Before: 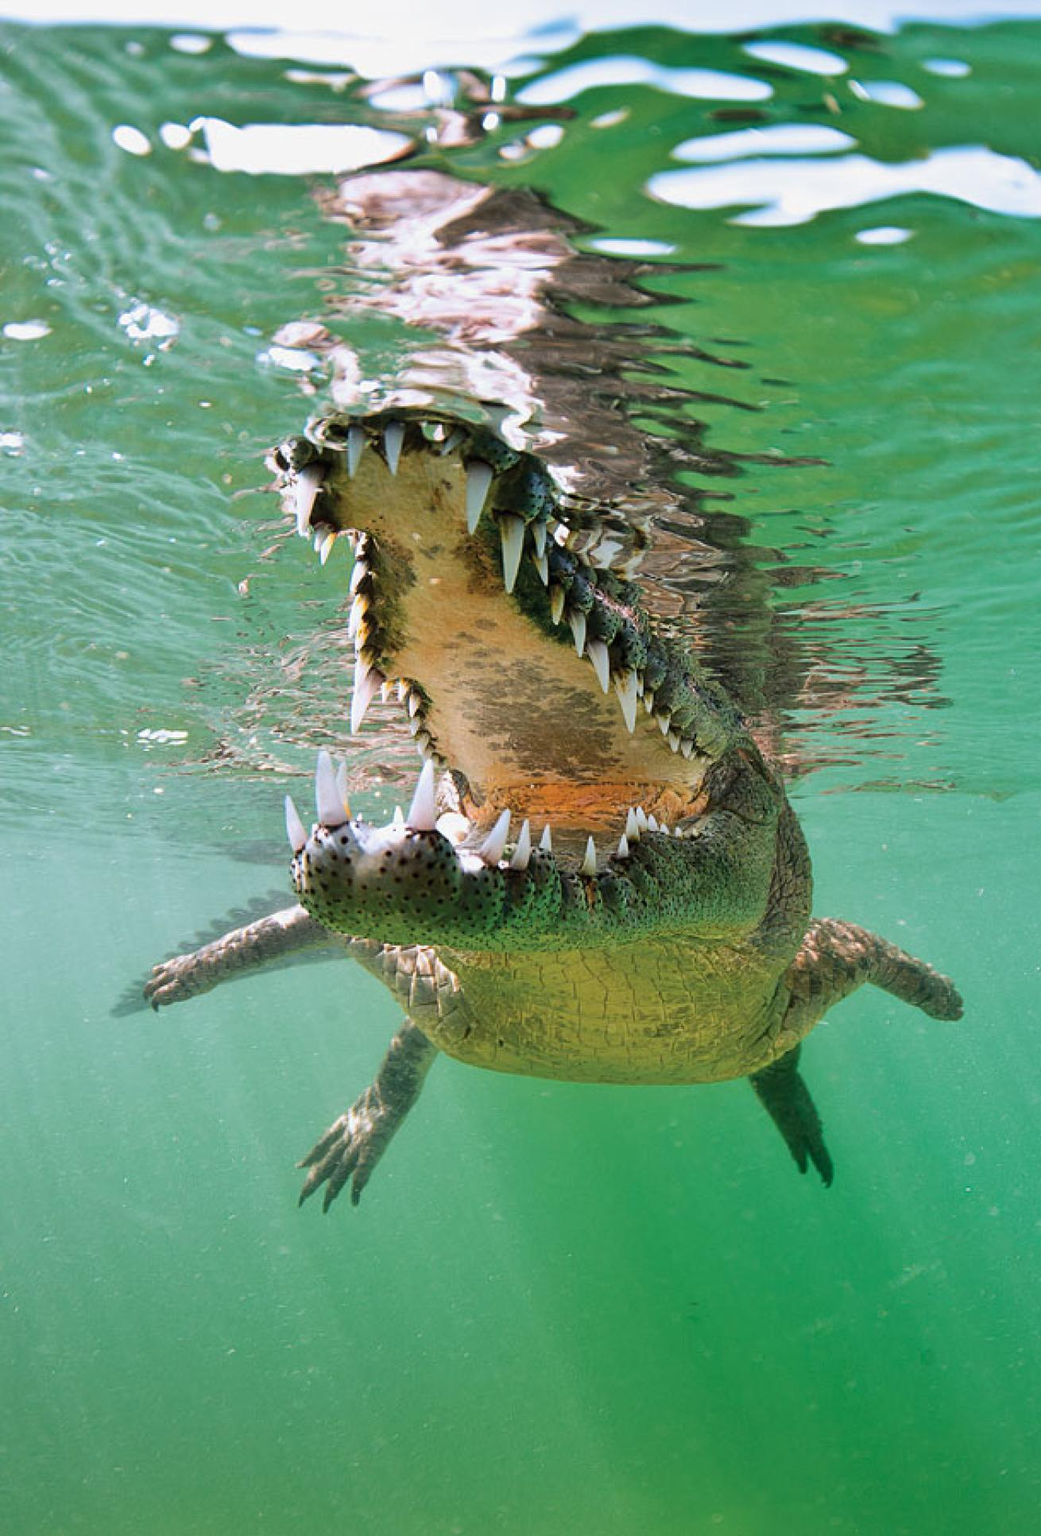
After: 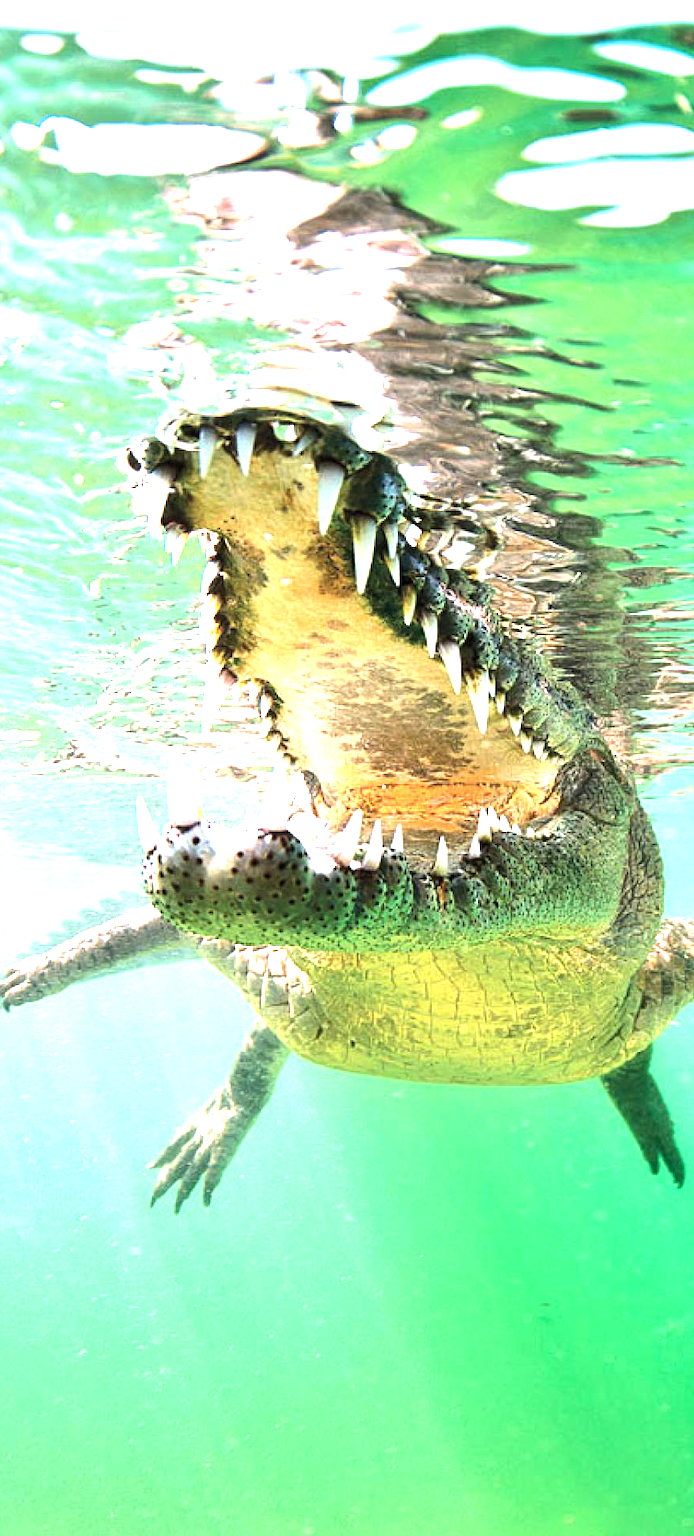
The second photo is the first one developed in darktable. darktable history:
crop and rotate: left 14.292%, right 19.041%
exposure: black level correction 0, exposure 1.45 EV, compensate exposure bias true, compensate highlight preservation false
tone equalizer: -8 EV -0.417 EV, -7 EV -0.389 EV, -6 EV -0.333 EV, -5 EV -0.222 EV, -3 EV 0.222 EV, -2 EV 0.333 EV, -1 EV 0.389 EV, +0 EV 0.417 EV, edges refinement/feathering 500, mask exposure compensation -1.57 EV, preserve details no
